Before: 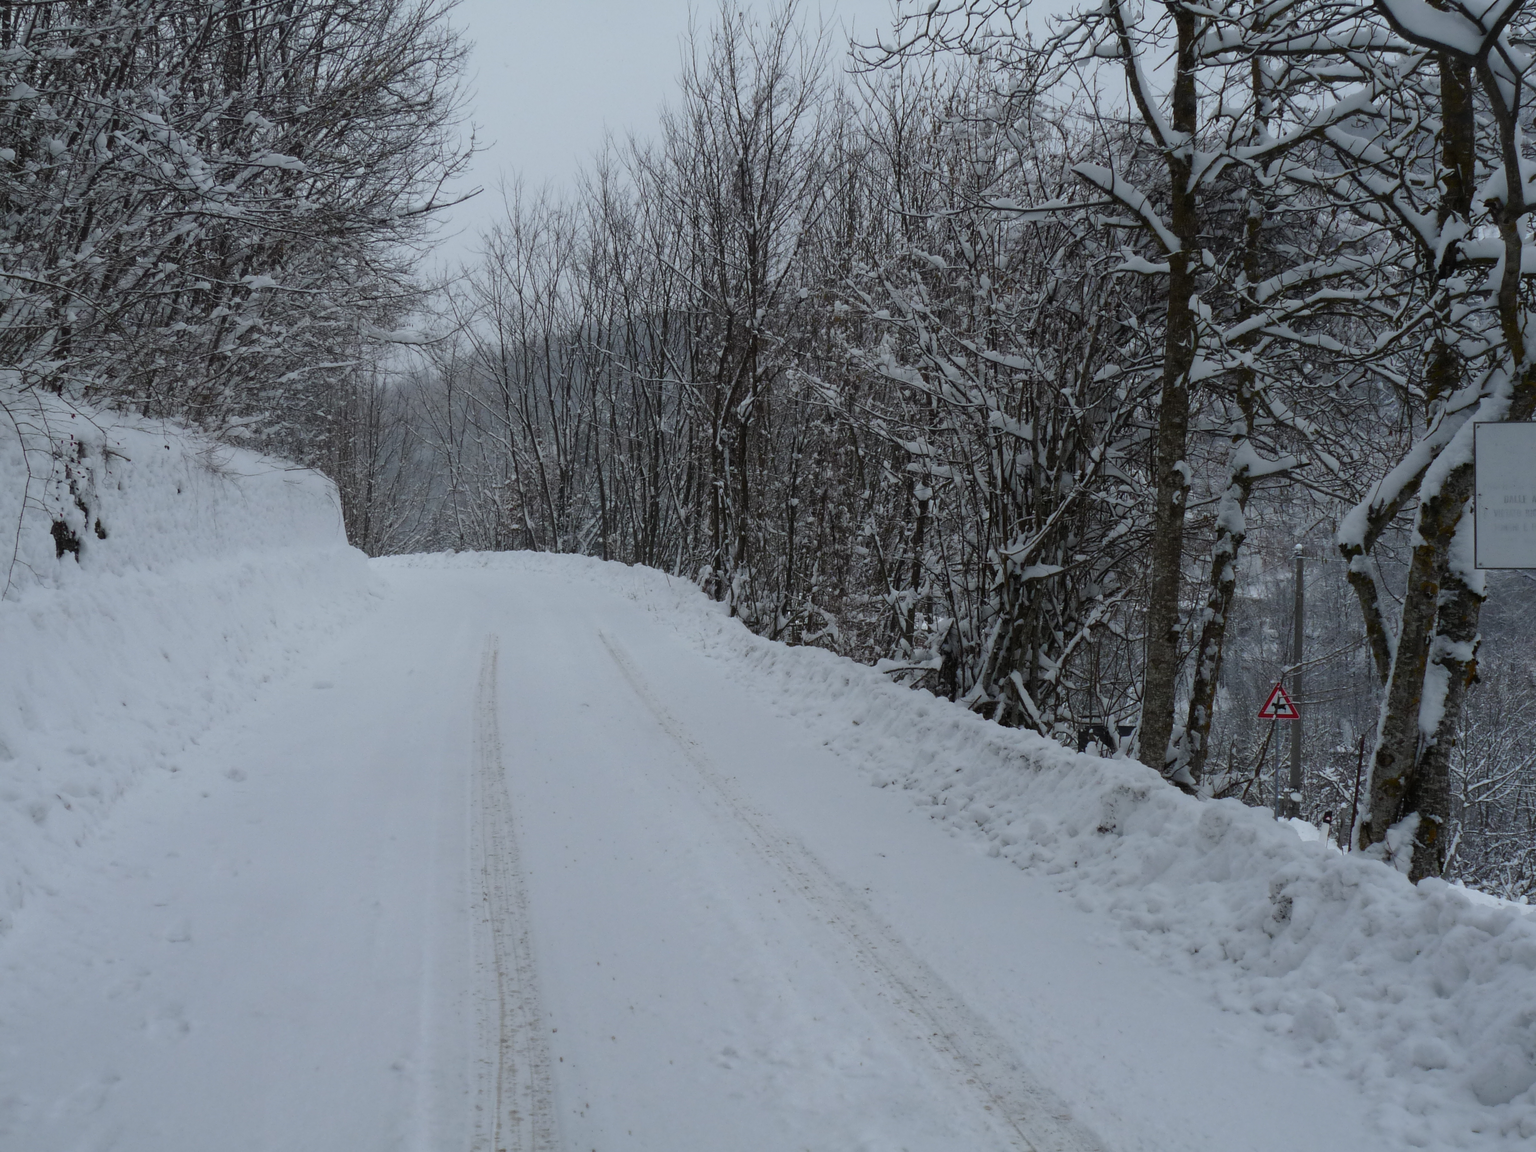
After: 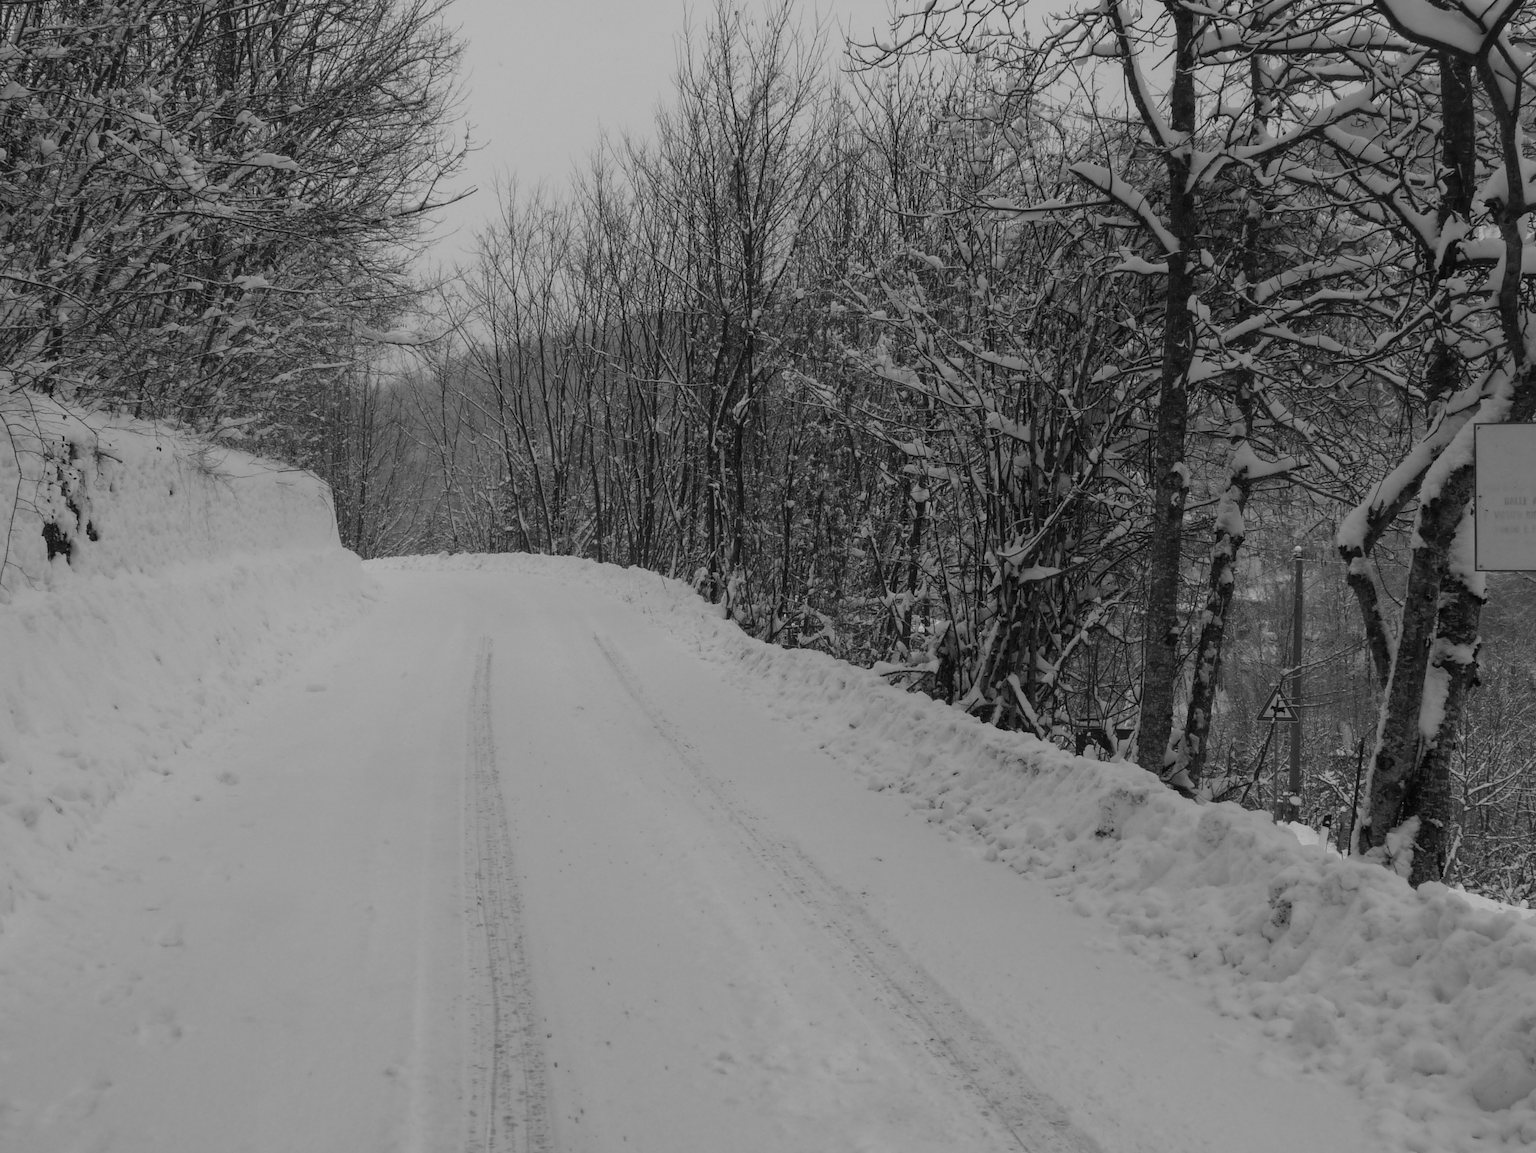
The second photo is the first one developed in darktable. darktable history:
local contrast: detail 110%
monochrome: a 14.95, b -89.96
exposure: black level correction 0, compensate exposure bias true, compensate highlight preservation false
crop and rotate: left 0.614%, top 0.179%, bottom 0.309%
